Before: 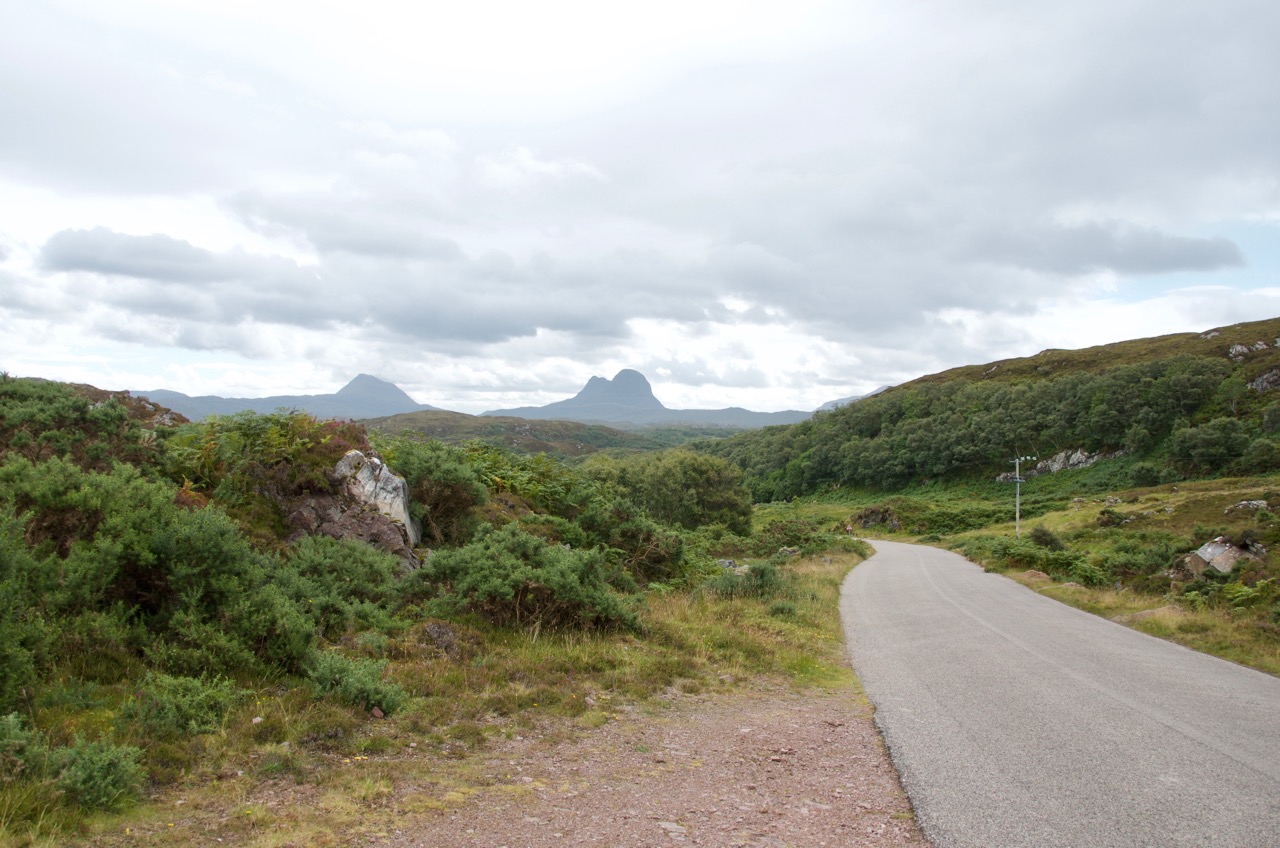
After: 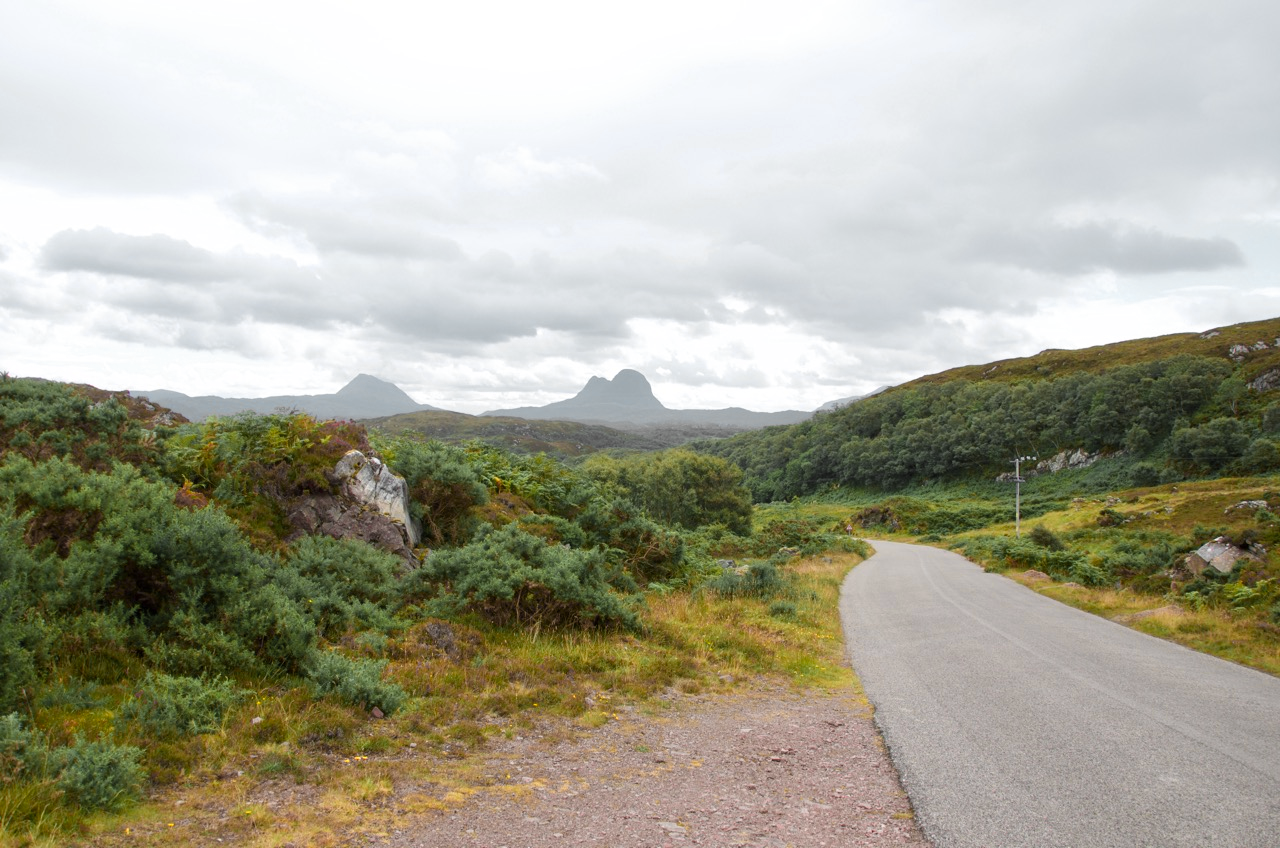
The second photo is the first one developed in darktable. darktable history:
shadows and highlights: radius 331.84, shadows 53.55, highlights -100, compress 94.63%, highlights color adjustment 73.23%, soften with gaussian
color zones: curves: ch0 [(0.257, 0.558) (0.75, 0.565)]; ch1 [(0.004, 0.857) (0.14, 0.416) (0.257, 0.695) (0.442, 0.032) (0.736, 0.266) (0.891, 0.741)]; ch2 [(0, 0.623) (0.112, 0.436) (0.271, 0.474) (0.516, 0.64) (0.743, 0.286)]
